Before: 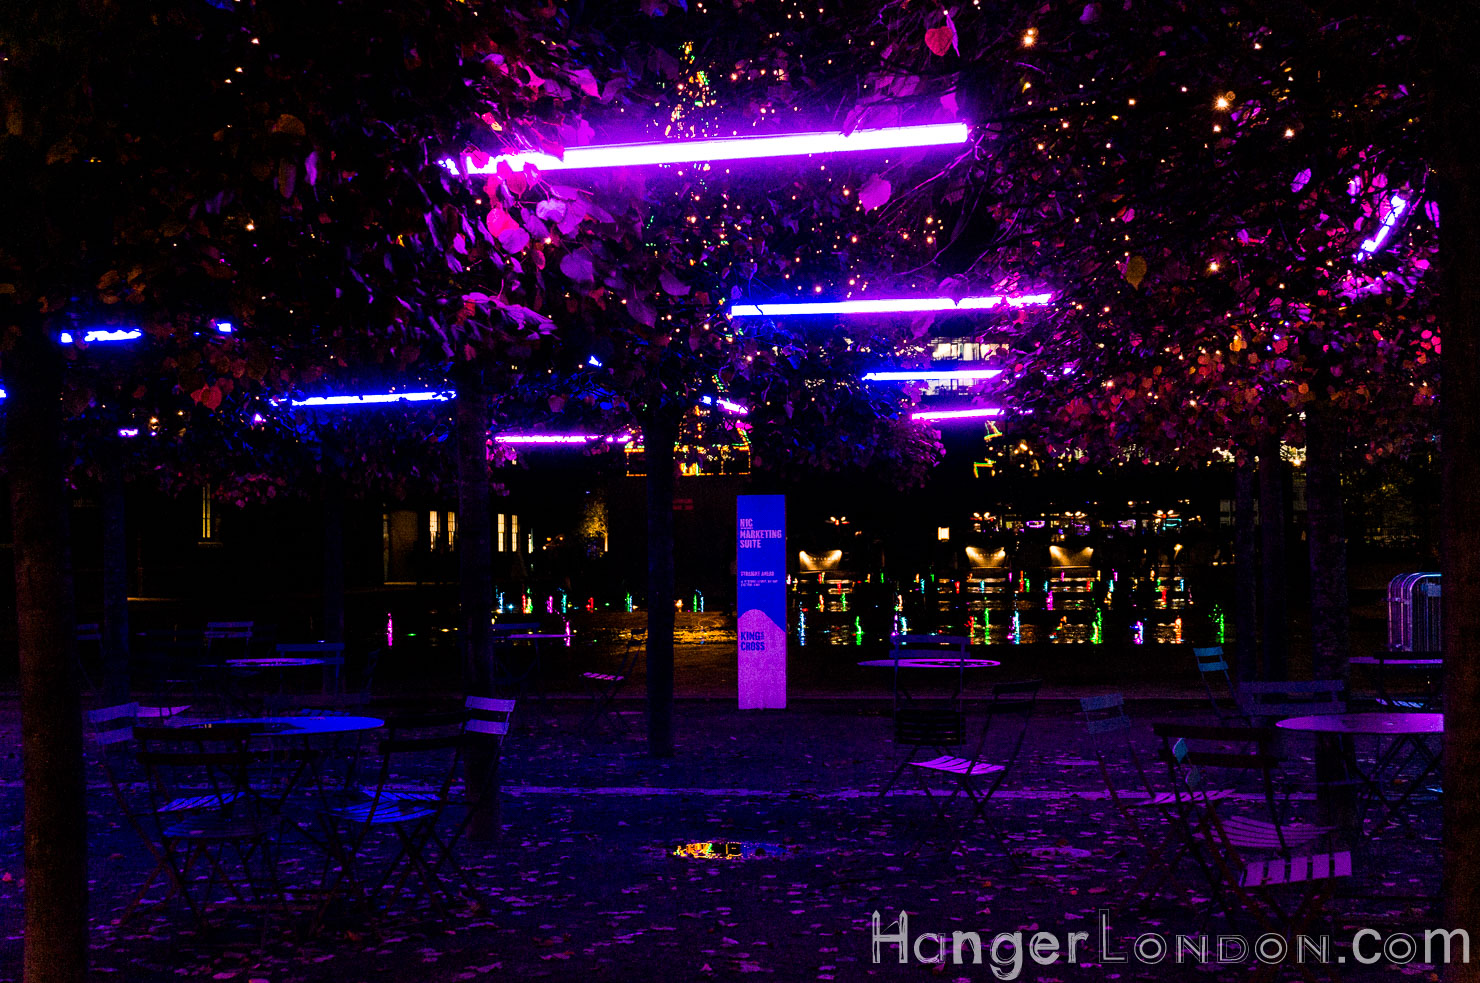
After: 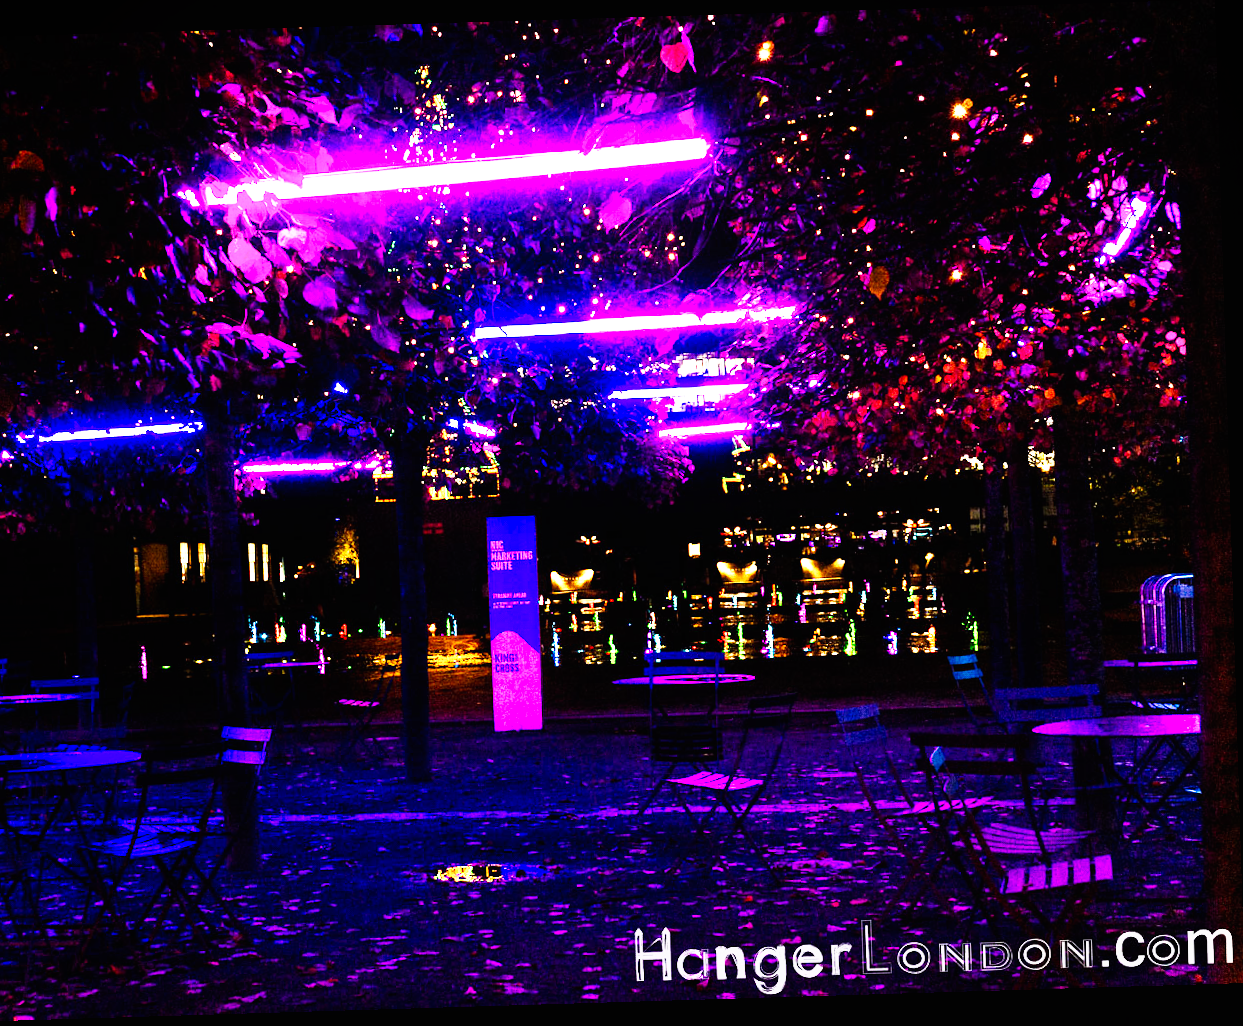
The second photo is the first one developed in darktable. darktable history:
rotate and perspective: rotation -1.75°, automatic cropping off
crop: left 17.582%, bottom 0.031%
contrast equalizer: octaves 7, y [[0.6 ×6], [0.55 ×6], [0 ×6], [0 ×6], [0 ×6]], mix -0.3
base curve: curves: ch0 [(0, 0) (0.007, 0.004) (0.027, 0.03) (0.046, 0.07) (0.207, 0.54) (0.442, 0.872) (0.673, 0.972) (1, 1)], preserve colors none
exposure: exposure 1 EV, compensate highlight preservation false
